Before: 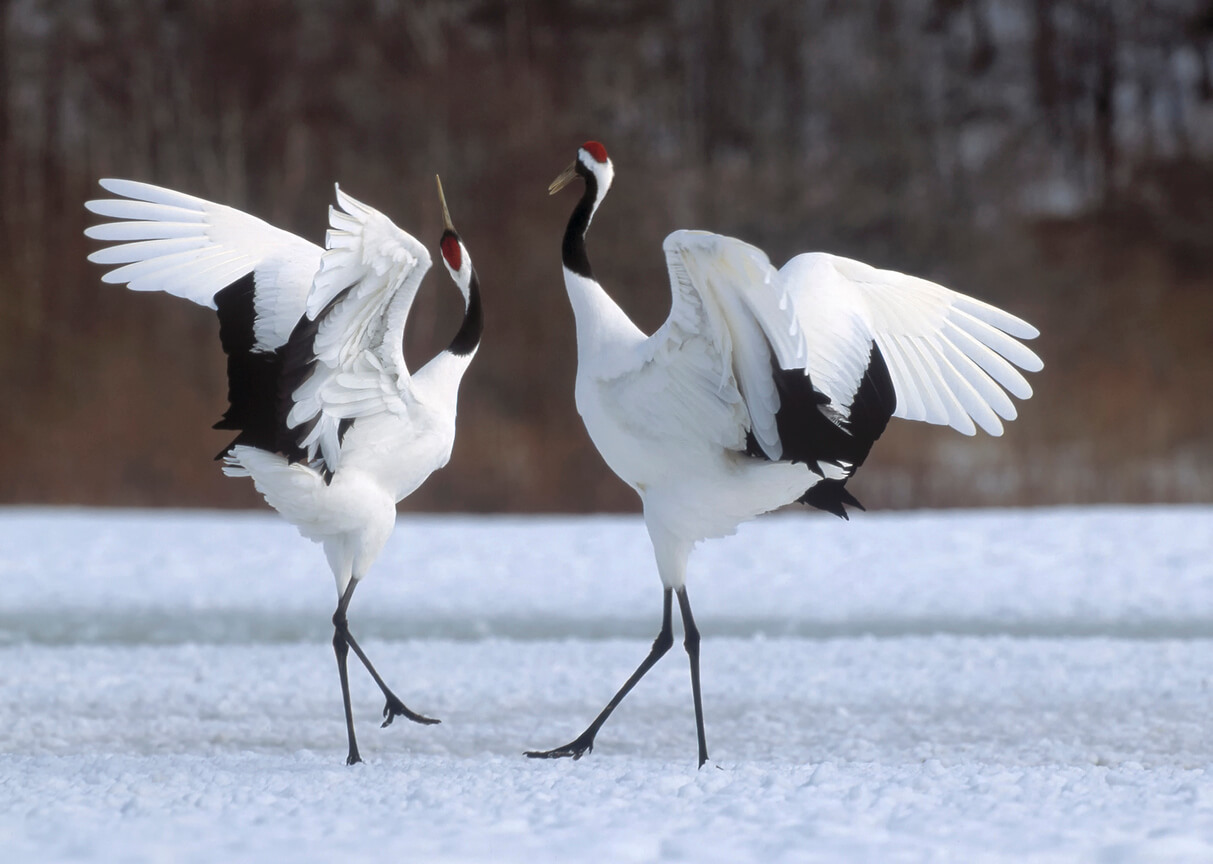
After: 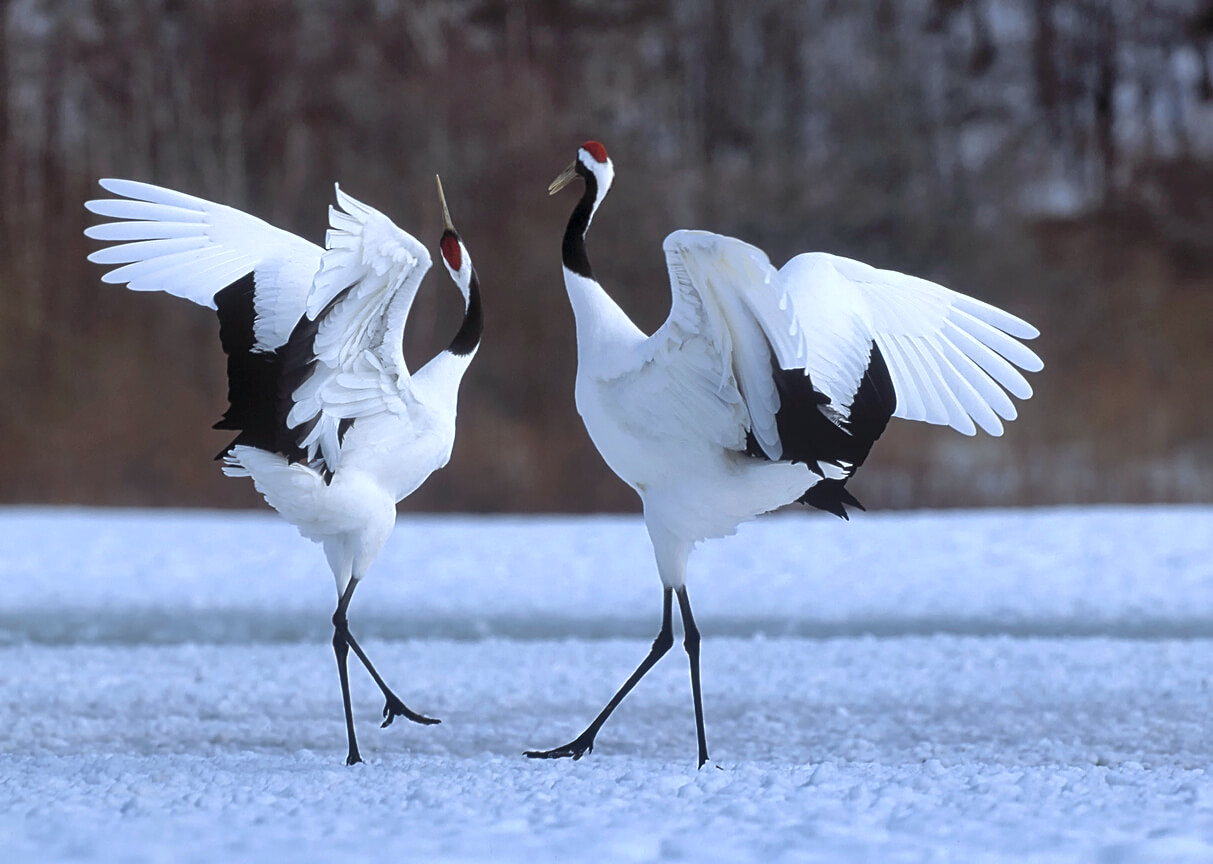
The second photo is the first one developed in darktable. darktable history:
shadows and highlights: low approximation 0.01, soften with gaussian
white balance: red 0.931, blue 1.11
sharpen: on, module defaults
